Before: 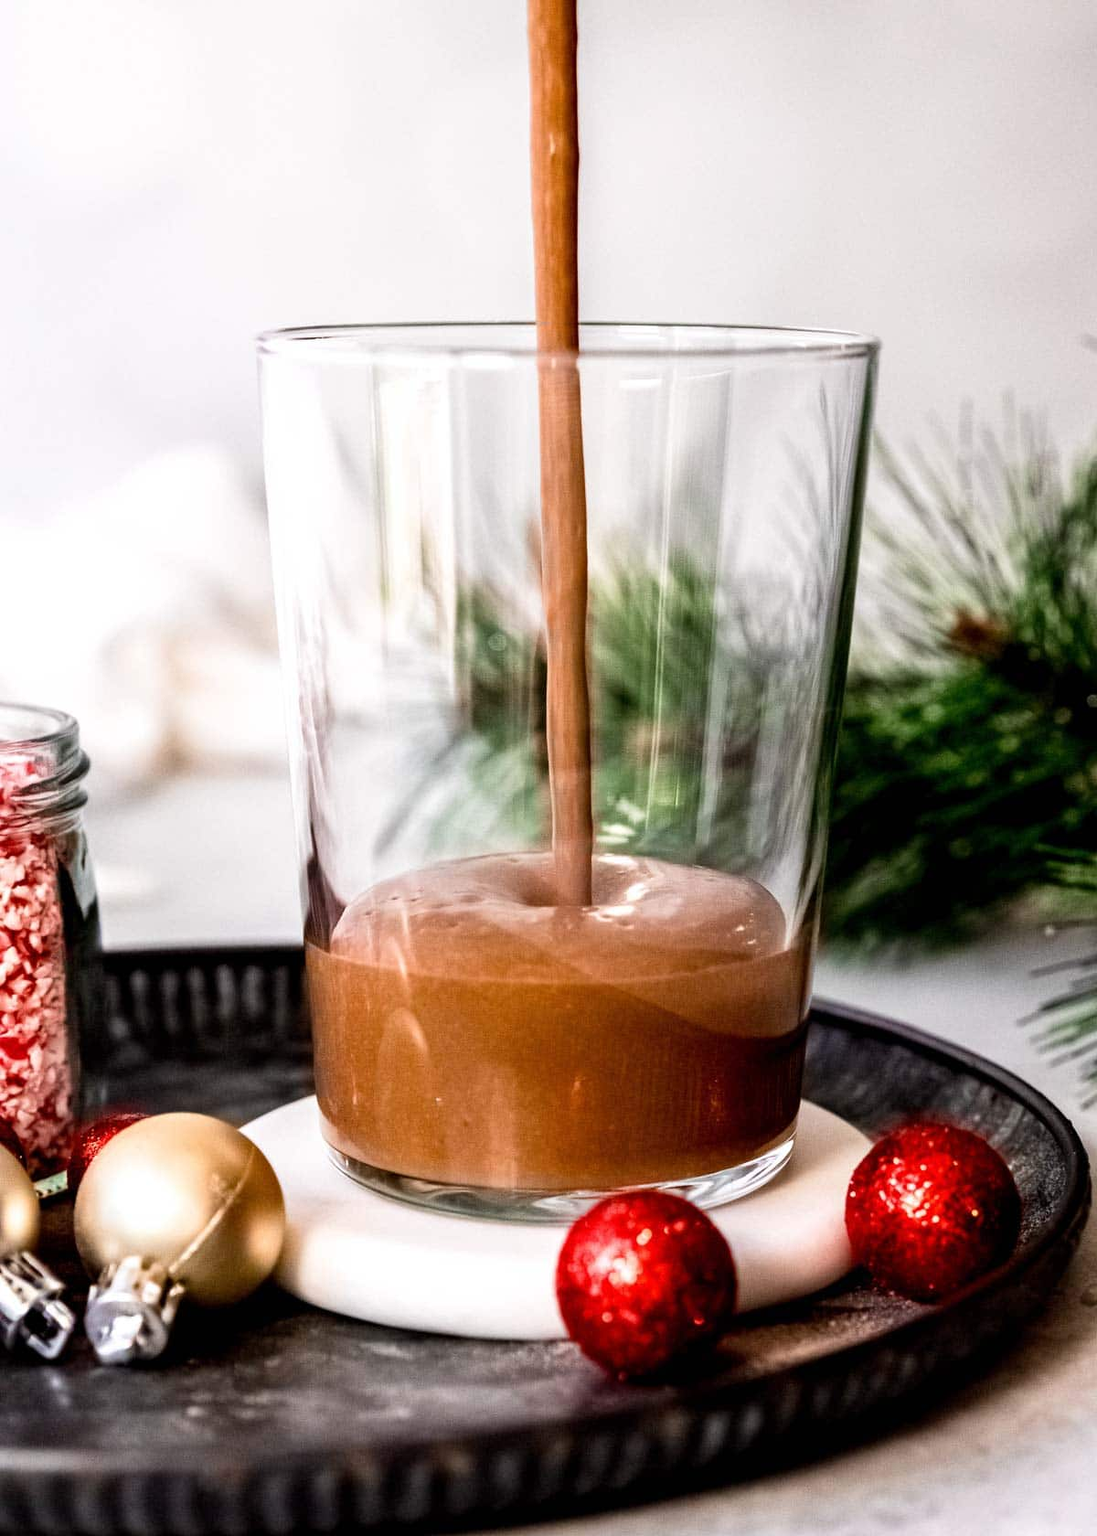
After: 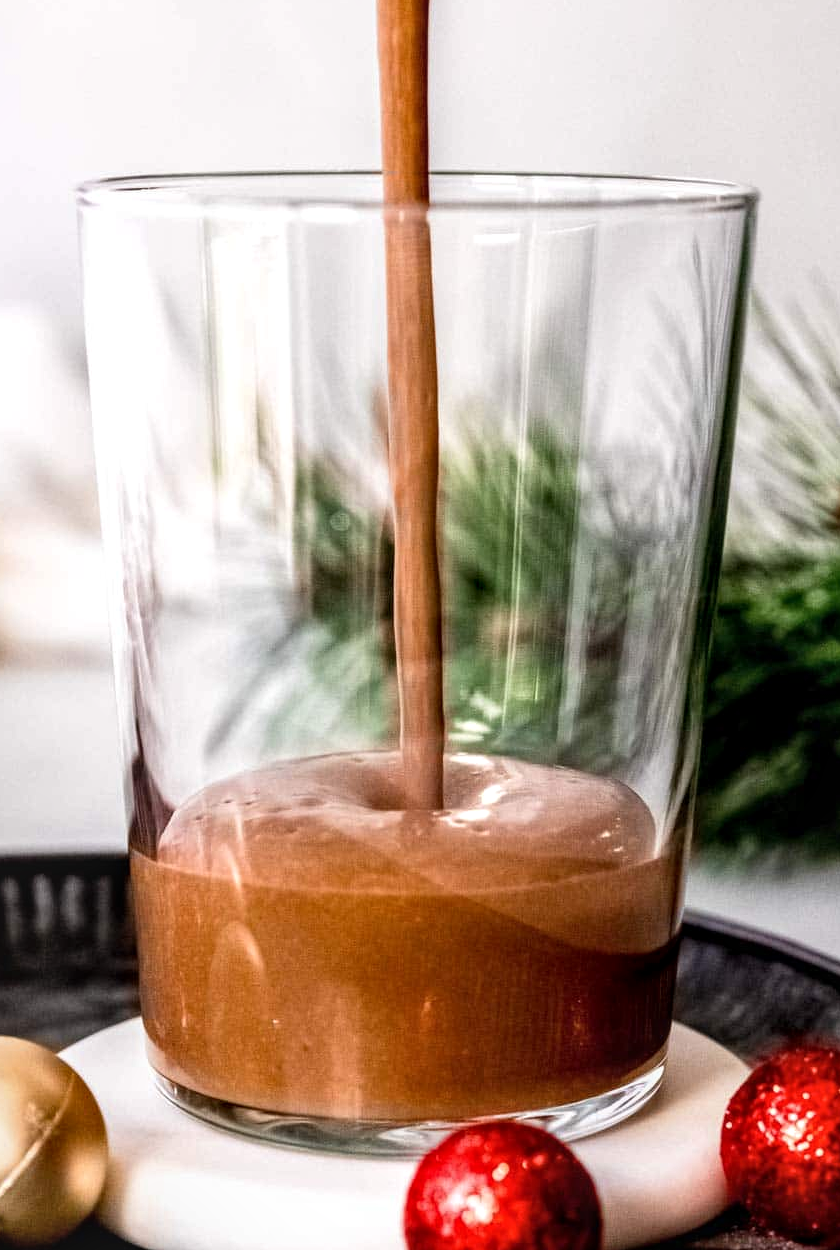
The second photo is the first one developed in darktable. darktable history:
crop and rotate: left 17.061%, top 10.828%, right 12.887%, bottom 14.726%
local contrast: on, module defaults
